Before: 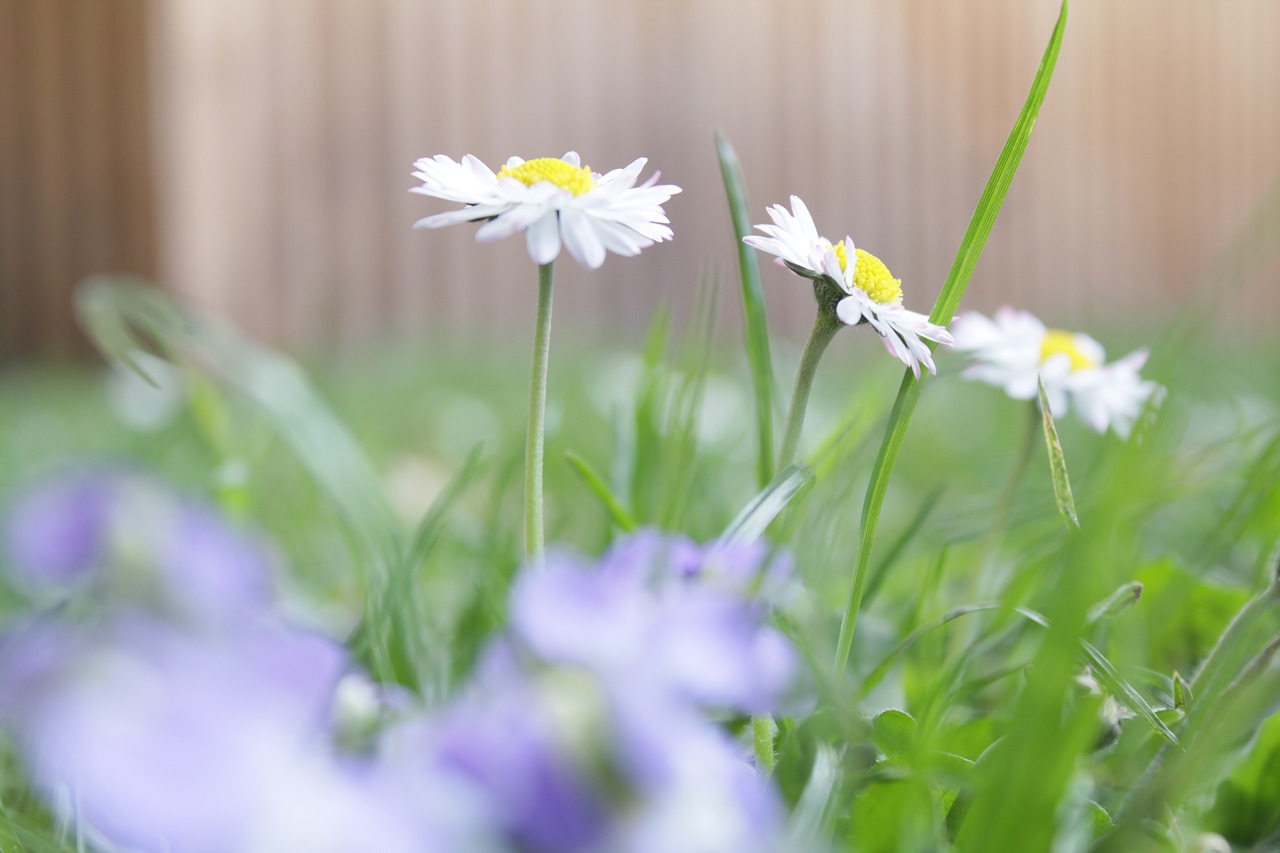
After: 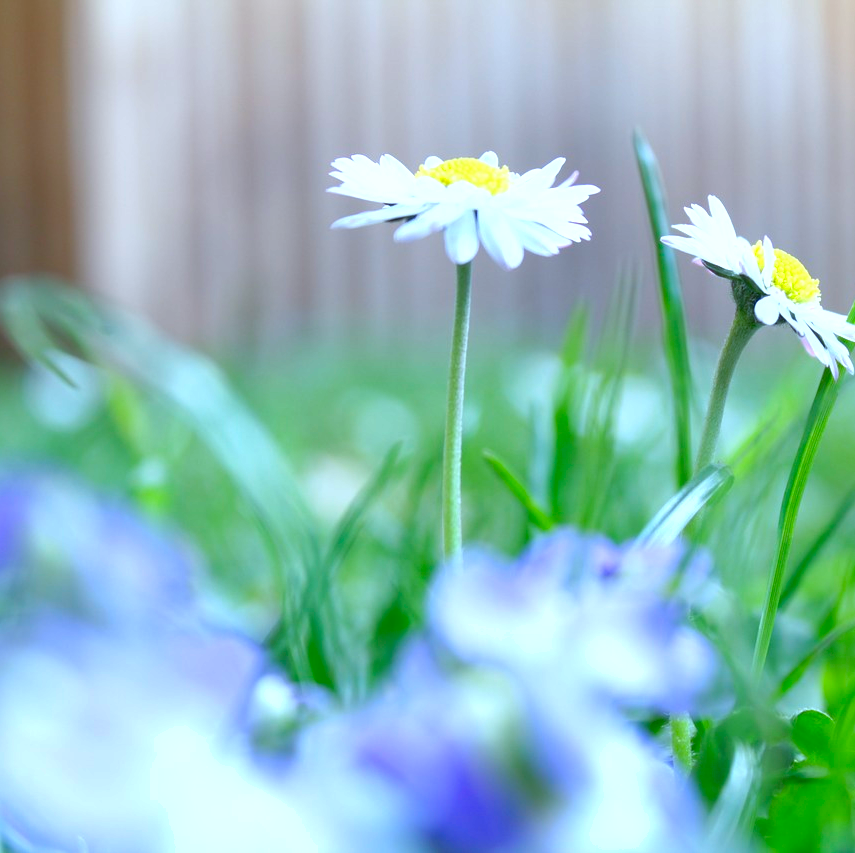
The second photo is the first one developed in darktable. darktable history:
shadows and highlights: shadows -20.55, white point adjustment -2.02, highlights -35.08
color calibration: illuminant Planckian (black body), x 0.378, y 0.375, temperature 4026.9 K
contrast brightness saturation: contrast 0.042, saturation 0.151
exposure: exposure -0.153 EV, compensate highlight preservation false
crop and rotate: left 6.433%, right 26.742%
levels: levels [0, 0.476, 0.951]
color balance rgb: power › hue 61.43°, perceptual saturation grading › global saturation 20%, perceptual saturation grading › highlights -25.133%, perceptual saturation grading › shadows 50.376%, perceptual brilliance grading › global brilliance 22.016%, perceptual brilliance grading › shadows -35.559%, contrast -10.236%
